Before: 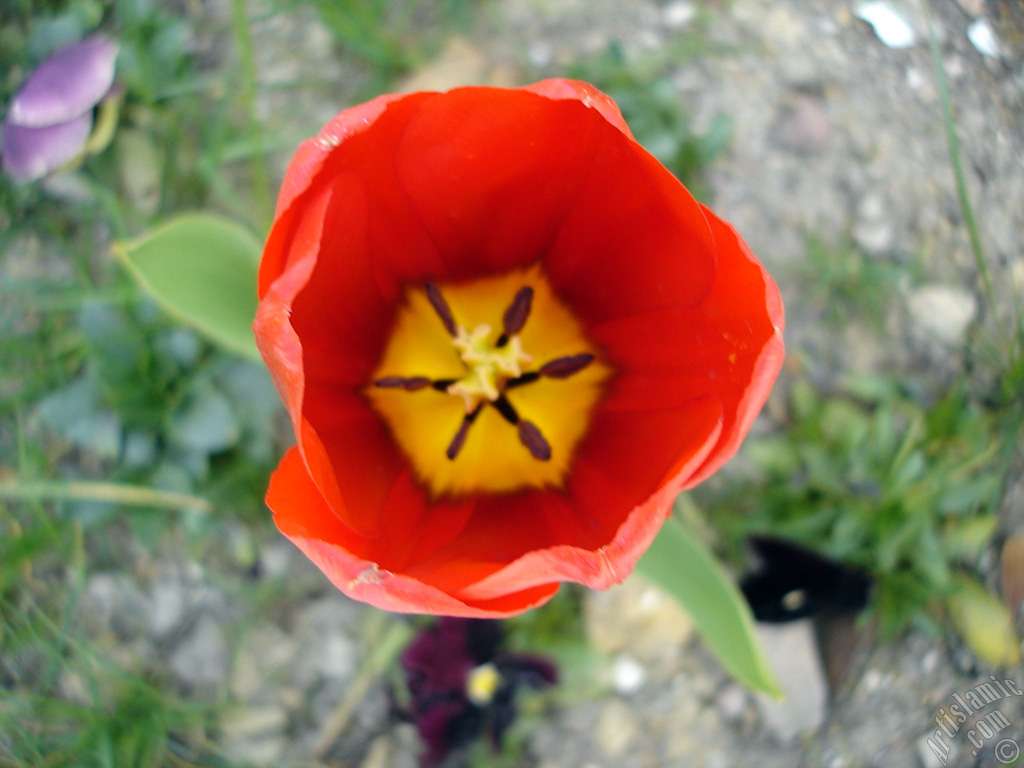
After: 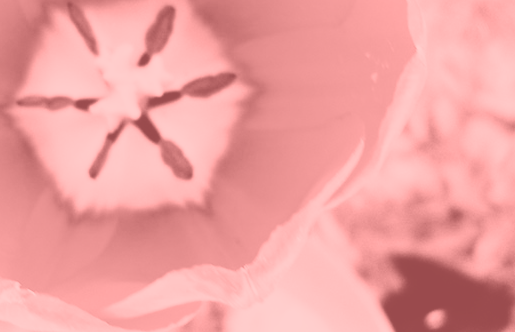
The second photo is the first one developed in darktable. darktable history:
crop: left 35.03%, top 36.625%, right 14.663%, bottom 20.057%
base curve: curves: ch0 [(0, 0) (0.007, 0.004) (0.027, 0.03) (0.046, 0.07) (0.207, 0.54) (0.442, 0.872) (0.673, 0.972) (1, 1)], preserve colors none
colorize: saturation 51%, source mix 50.67%, lightness 50.67%
